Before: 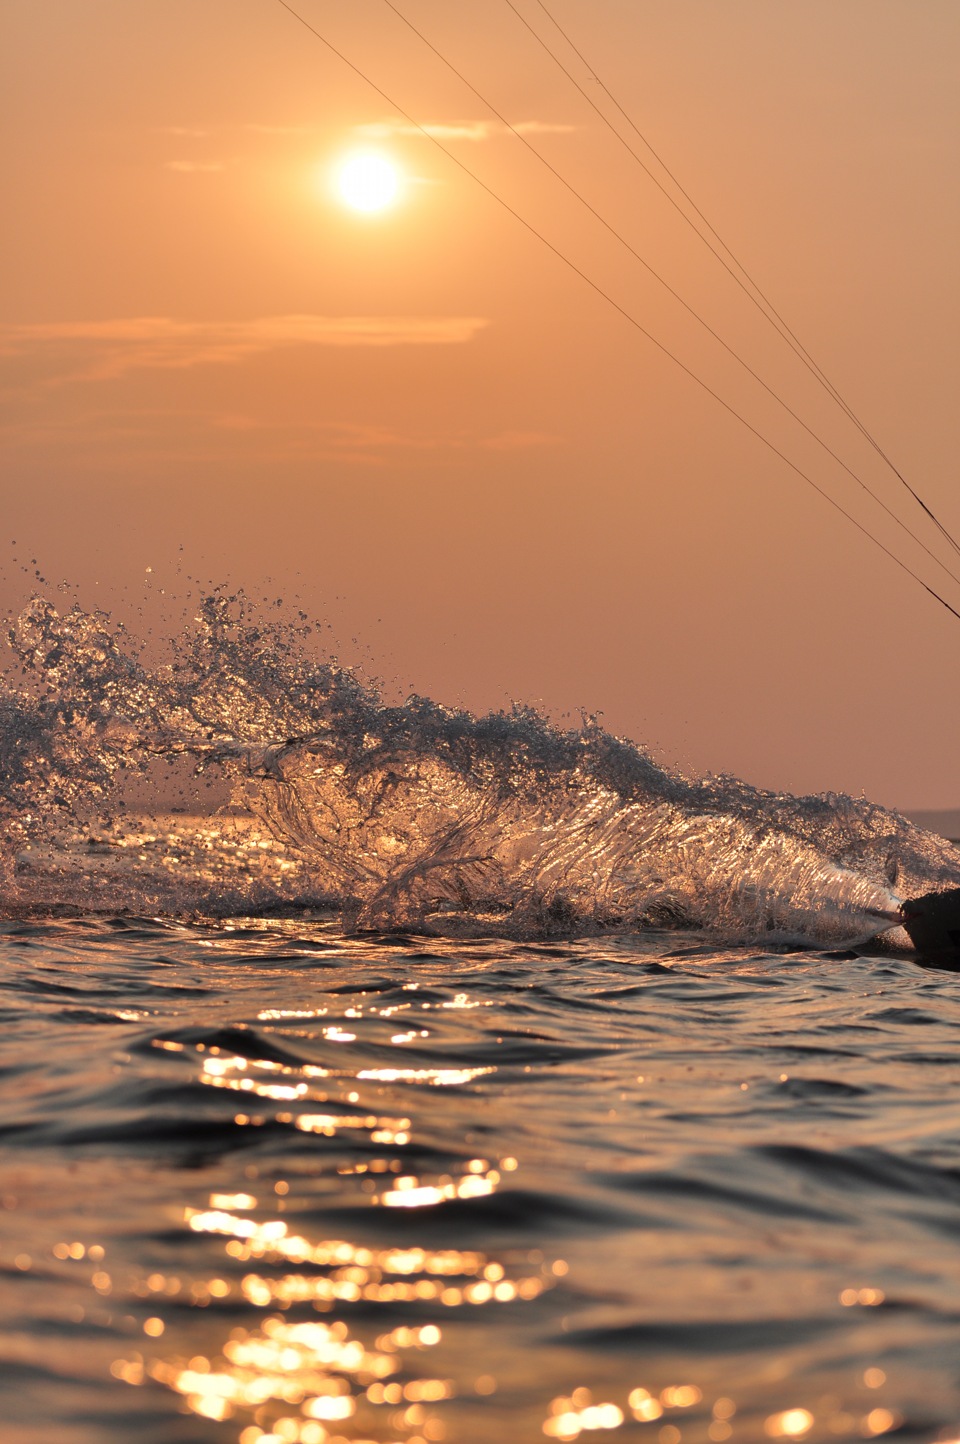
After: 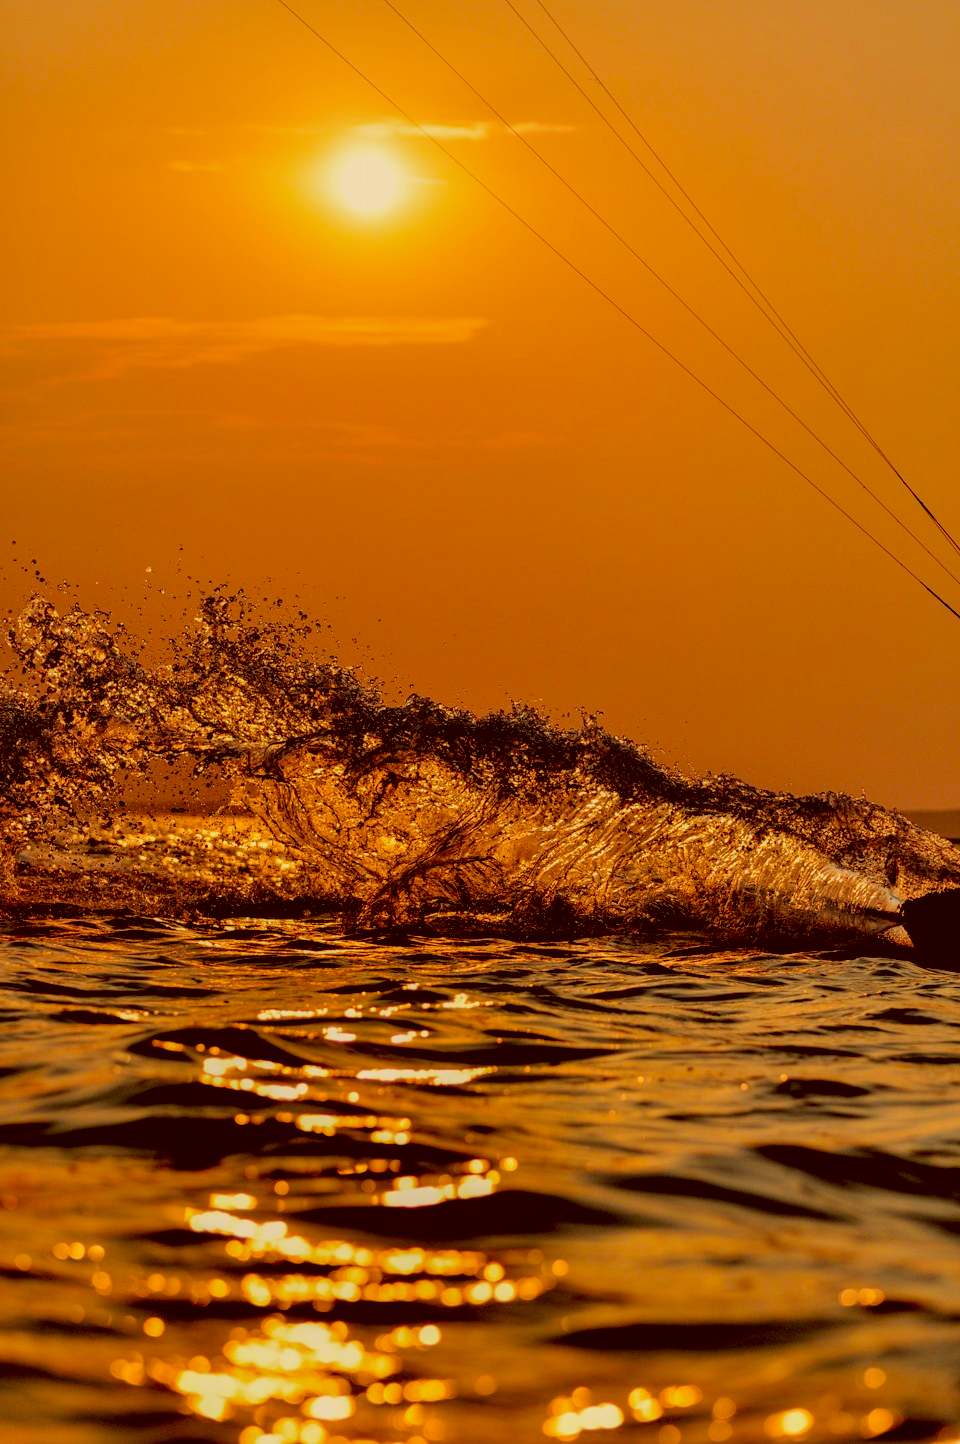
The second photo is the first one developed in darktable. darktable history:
exposure: black level correction 0.049, exposure 0.013 EV, compensate highlight preservation false
color correction: highlights a* 0.973, highlights b* 24.1, shadows a* 15.88, shadows b* 25.06
color balance rgb: global offset › hue 169.64°, perceptual saturation grading › global saturation 25.529%
filmic rgb: black relative exposure -7.65 EV, white relative exposure 4.56 EV, hardness 3.61
local contrast: on, module defaults
